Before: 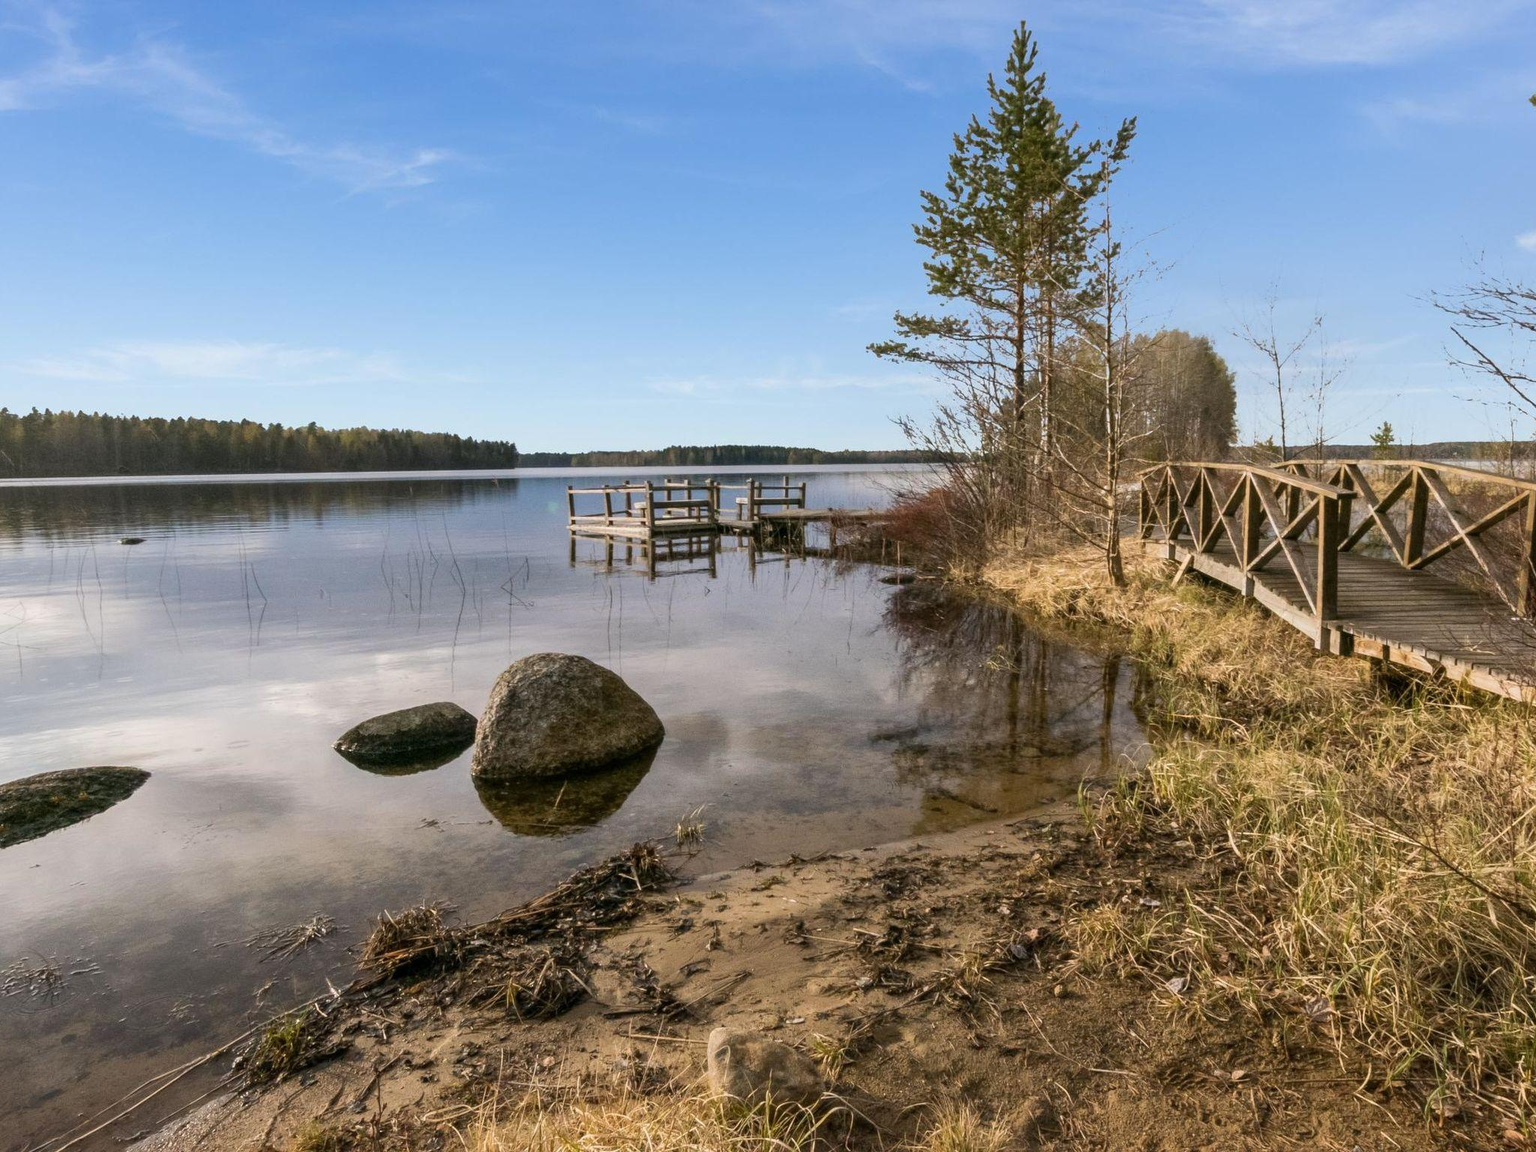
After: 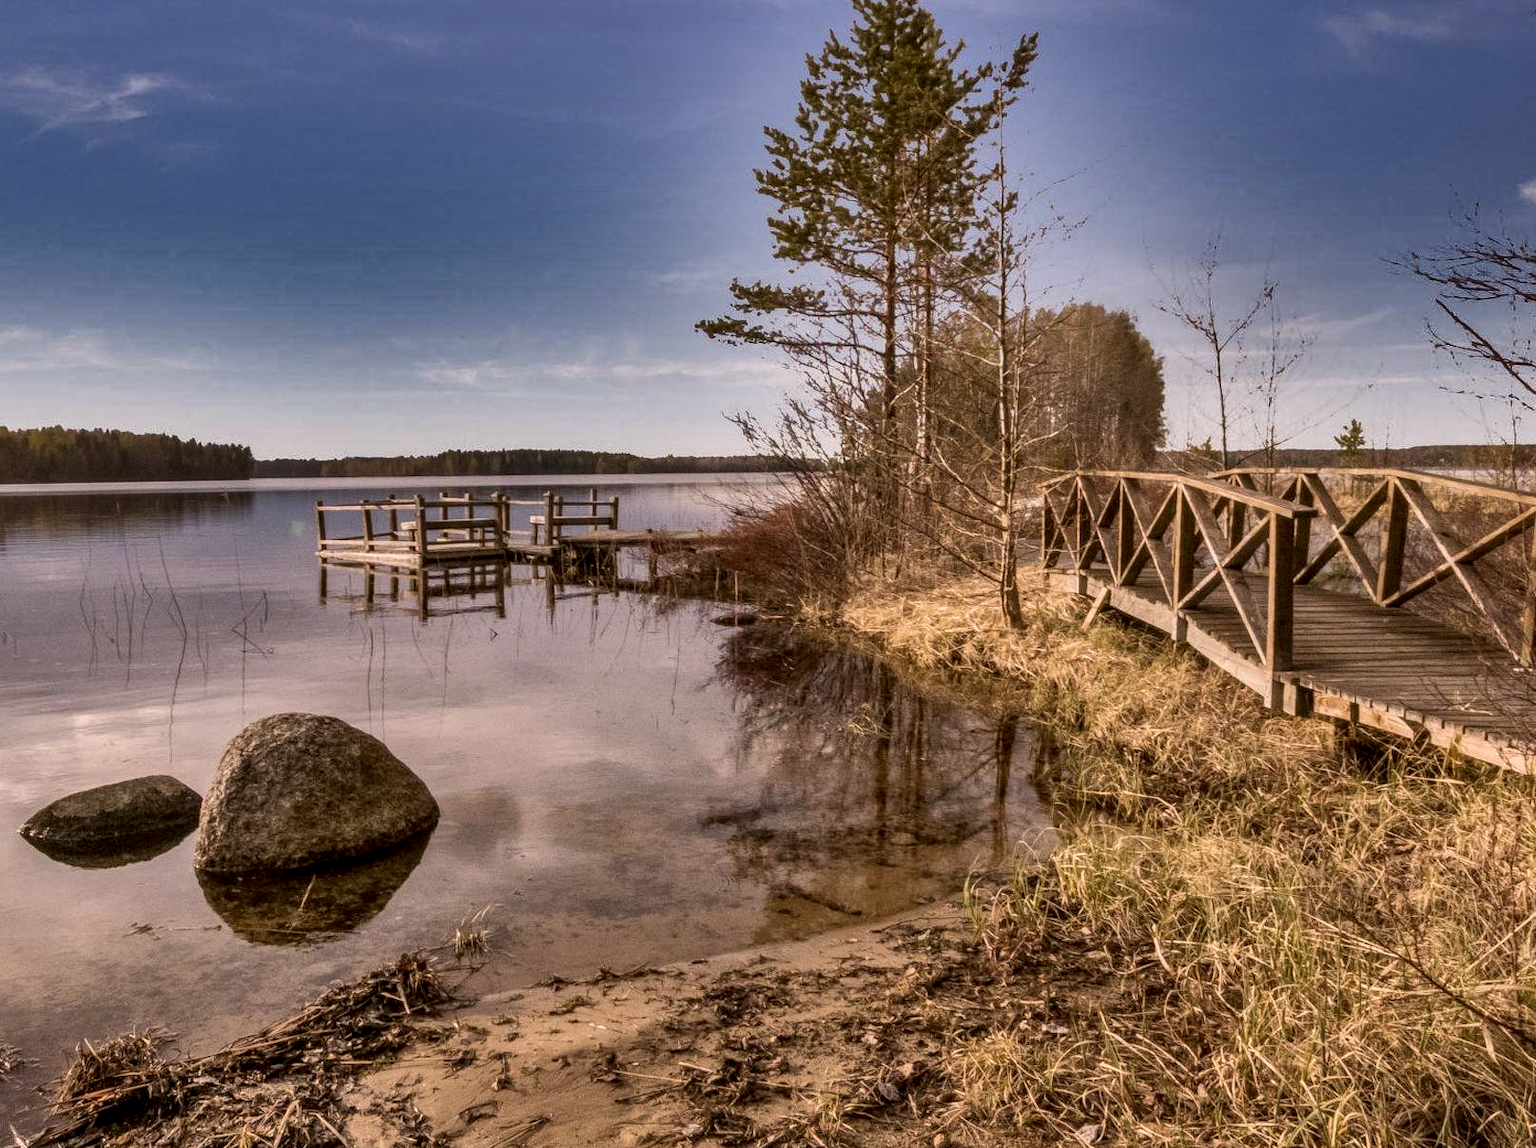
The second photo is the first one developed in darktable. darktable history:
crop and rotate: left 20.74%, top 7.912%, right 0.375%, bottom 13.378%
color correction: highlights a* 10.21, highlights b* 9.79, shadows a* 8.61, shadows b* 7.88, saturation 0.8
white balance: emerald 1
local contrast: detail 130%
shadows and highlights: radius 123.98, shadows 100, white point adjustment -3, highlights -100, highlights color adjustment 89.84%, soften with gaussian
